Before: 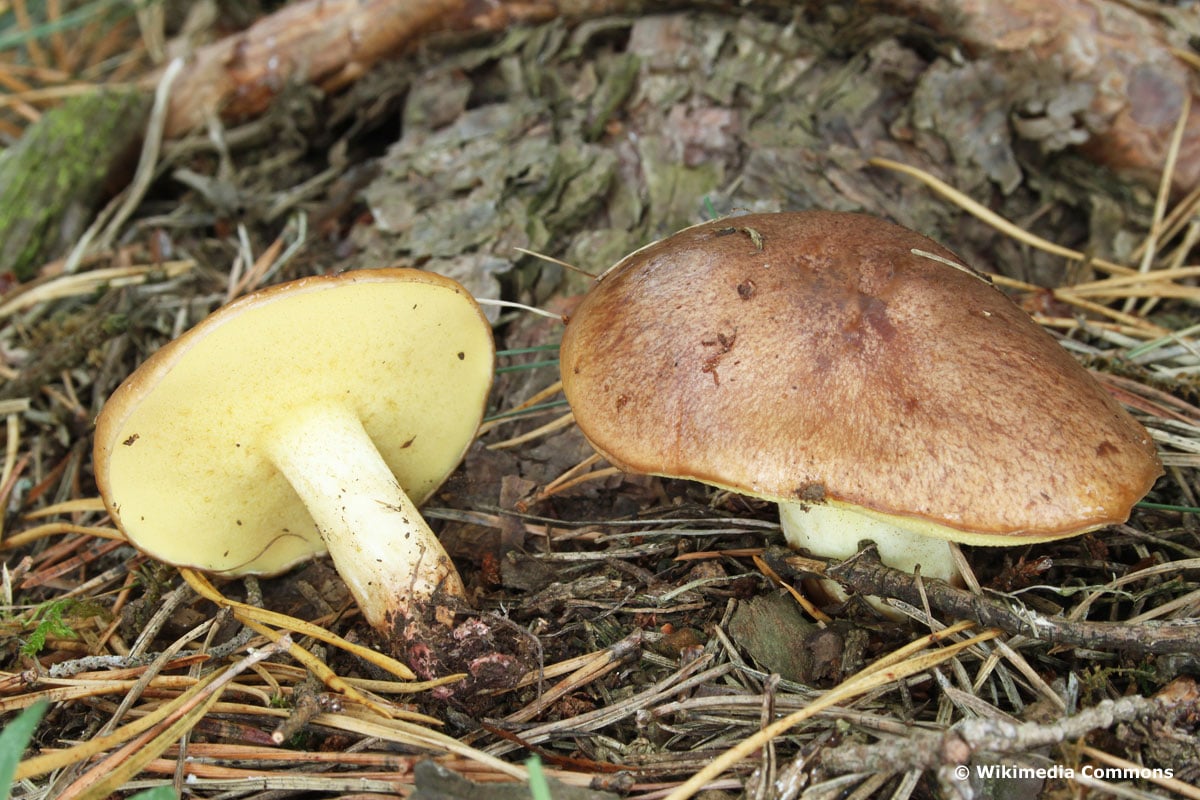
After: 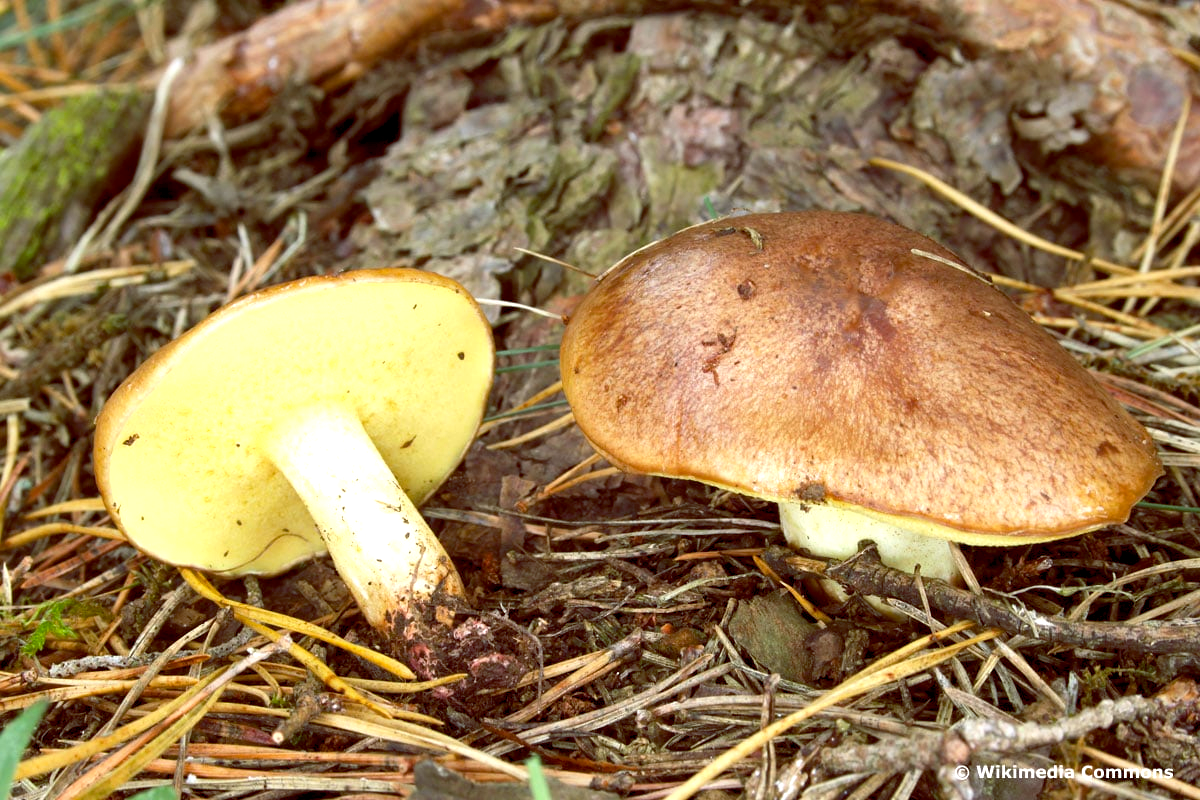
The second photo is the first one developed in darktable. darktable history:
color balance rgb: shadows lift › luminance -7.789%, shadows lift › chroma 2.417%, shadows lift › hue 198.43°, global offset › luminance -0.205%, global offset › chroma 0.266%, linear chroma grading › global chroma 14.386%, perceptual saturation grading › global saturation 0.904%, perceptual brilliance grading › global brilliance 12.725%
